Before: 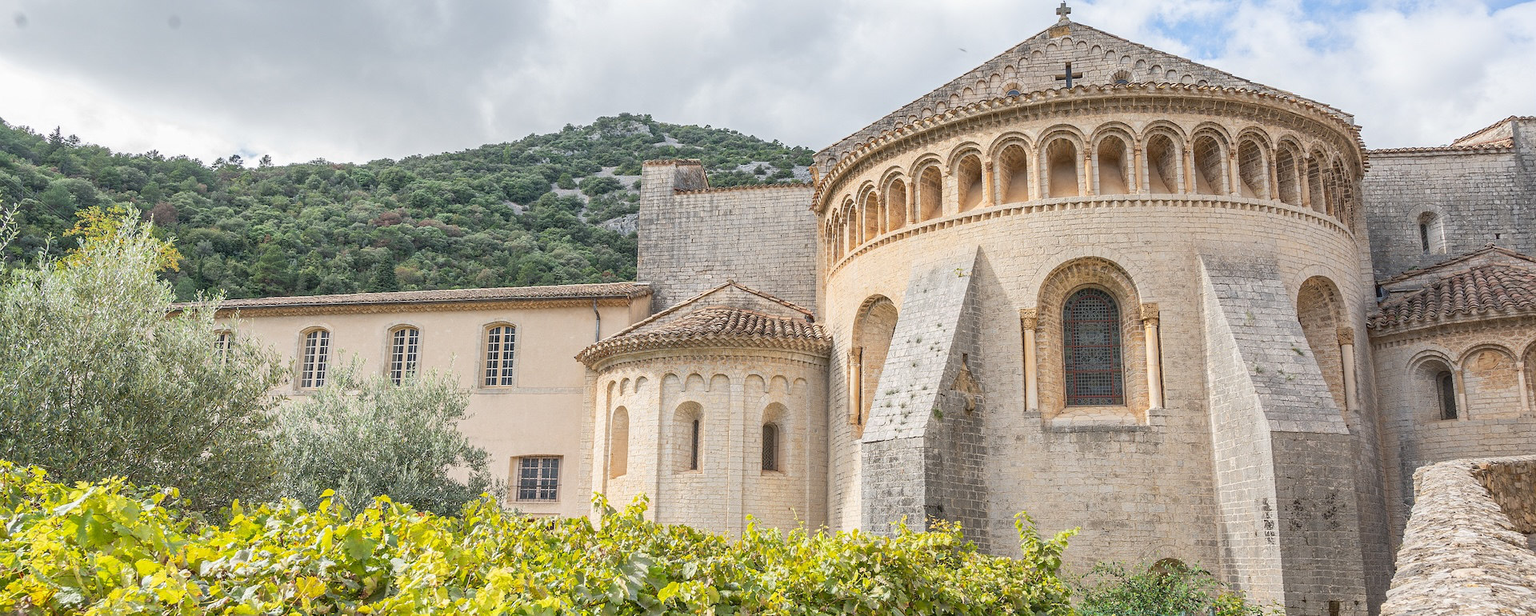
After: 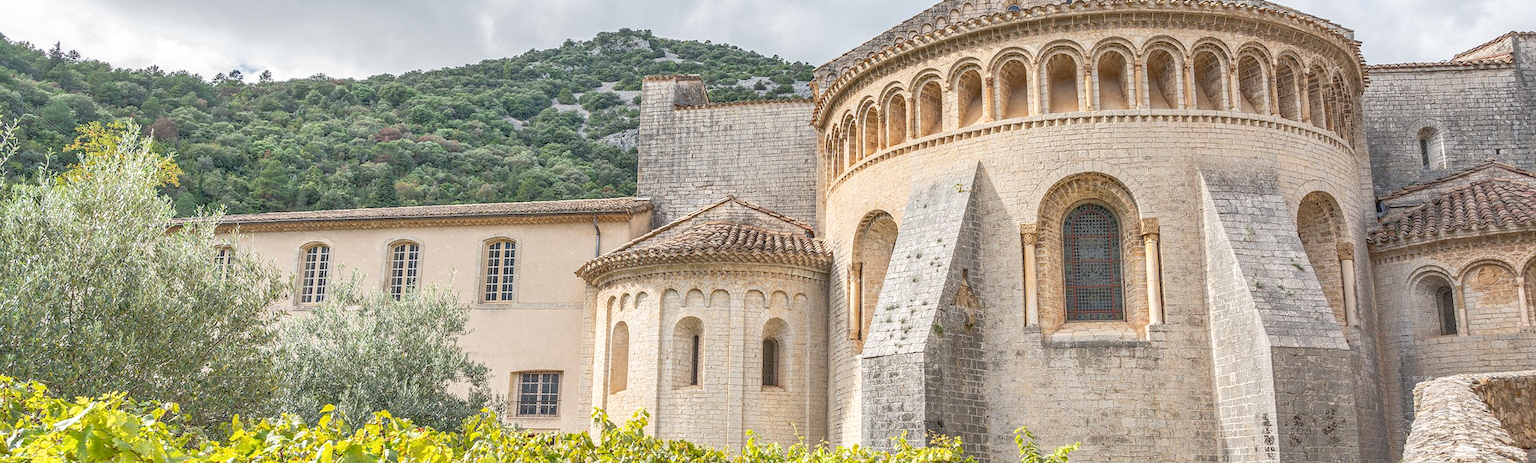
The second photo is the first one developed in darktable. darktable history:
local contrast: highlights 25%, detail 130%
tone equalizer: -7 EV 0.142 EV, -6 EV 0.635 EV, -5 EV 1.16 EV, -4 EV 1.34 EV, -3 EV 1.14 EV, -2 EV 0.6 EV, -1 EV 0.166 EV
crop: top 13.806%, bottom 10.994%
